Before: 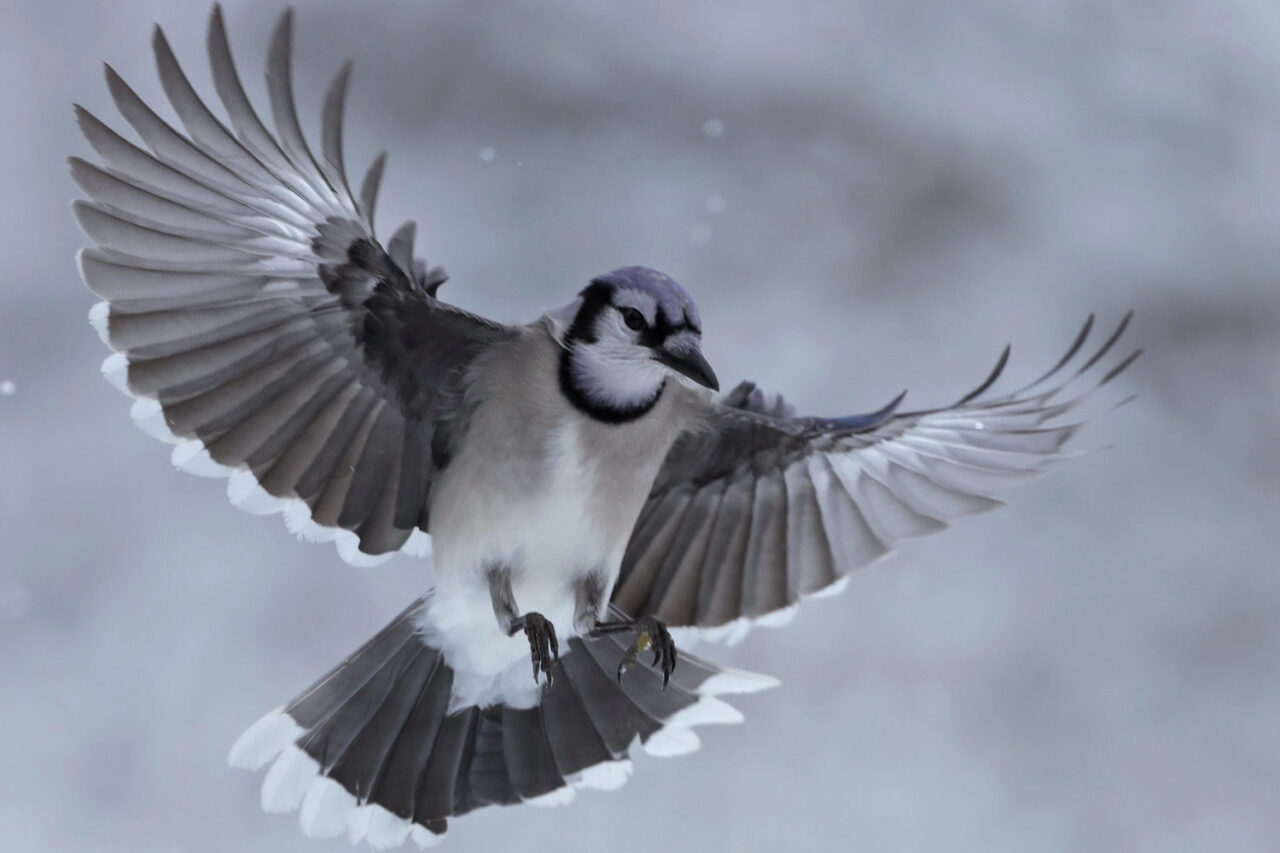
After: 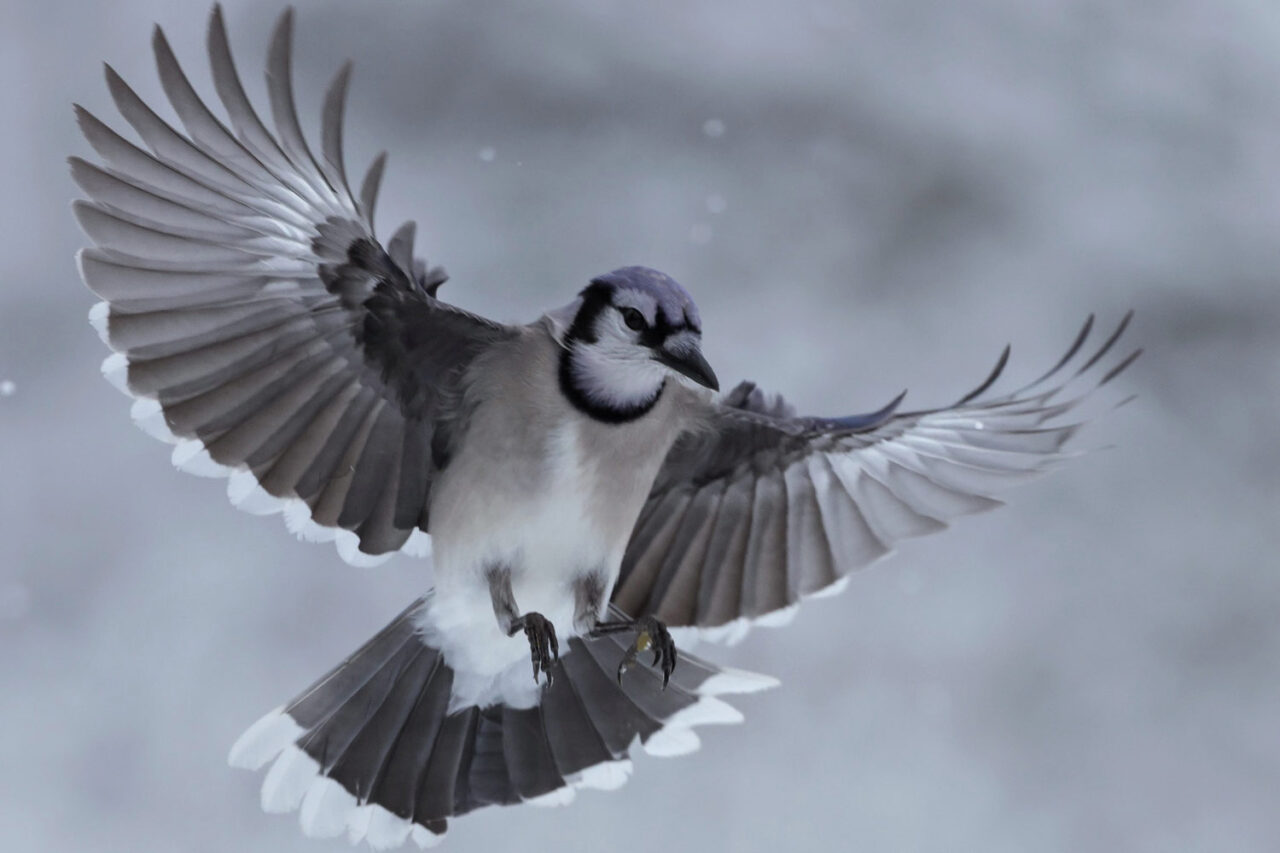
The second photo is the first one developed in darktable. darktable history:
exposure: exposure -0.051 EV, compensate highlight preservation false
